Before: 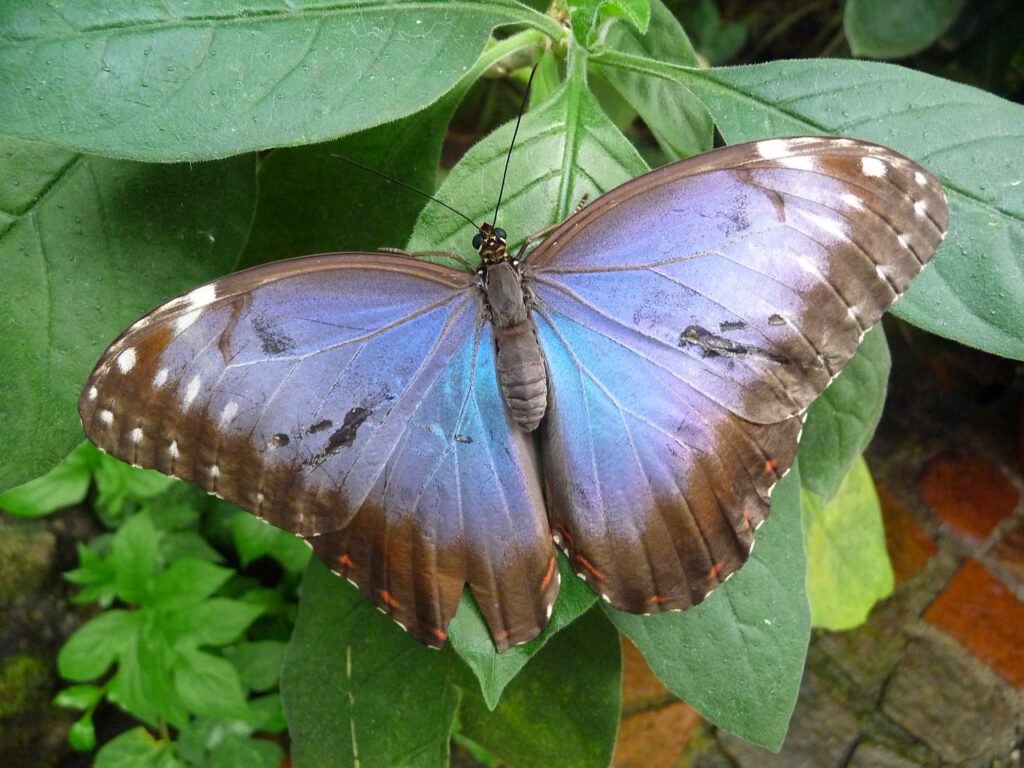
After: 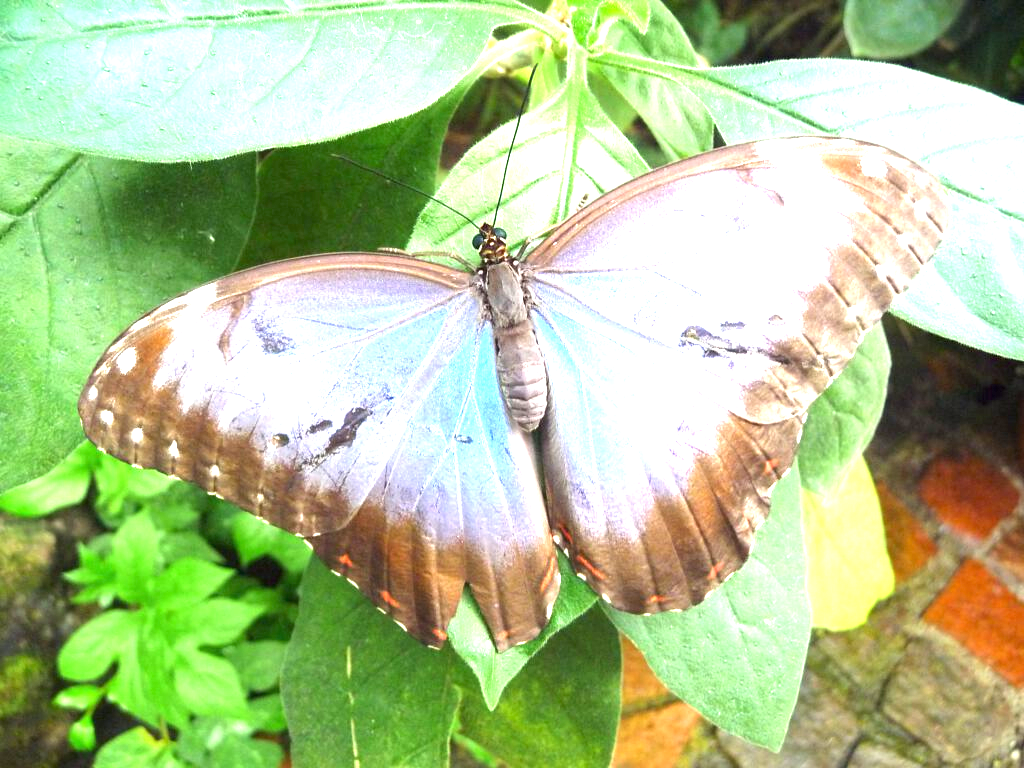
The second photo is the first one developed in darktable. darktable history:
exposure: black level correction 0, exposure 1.901 EV, compensate highlight preservation false
